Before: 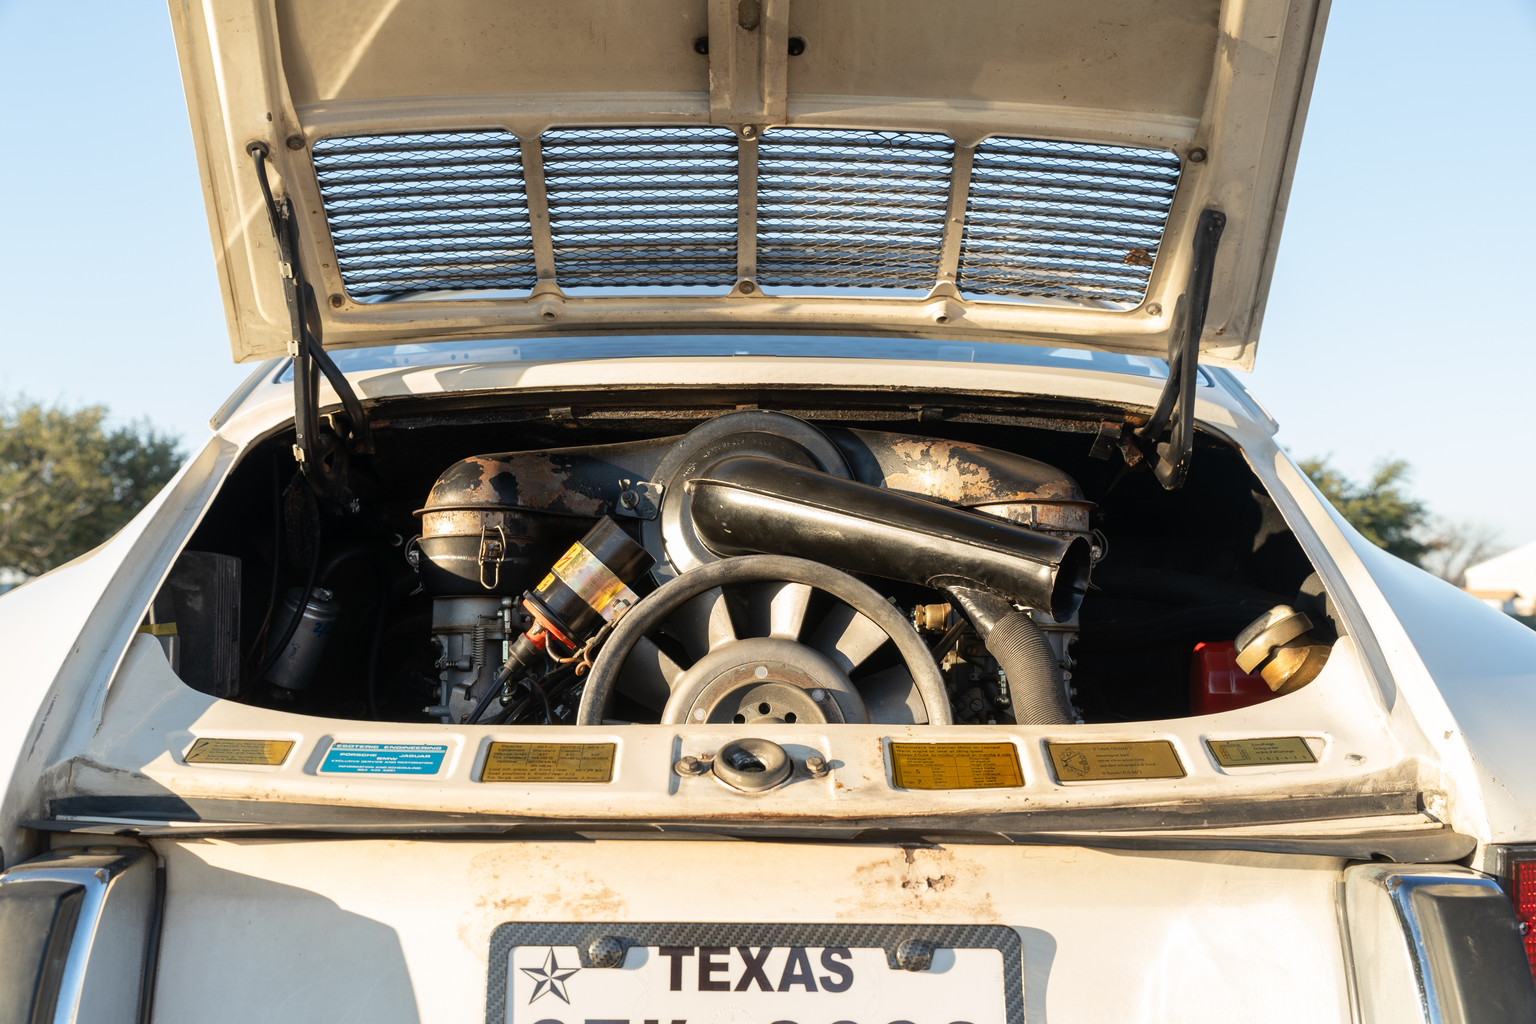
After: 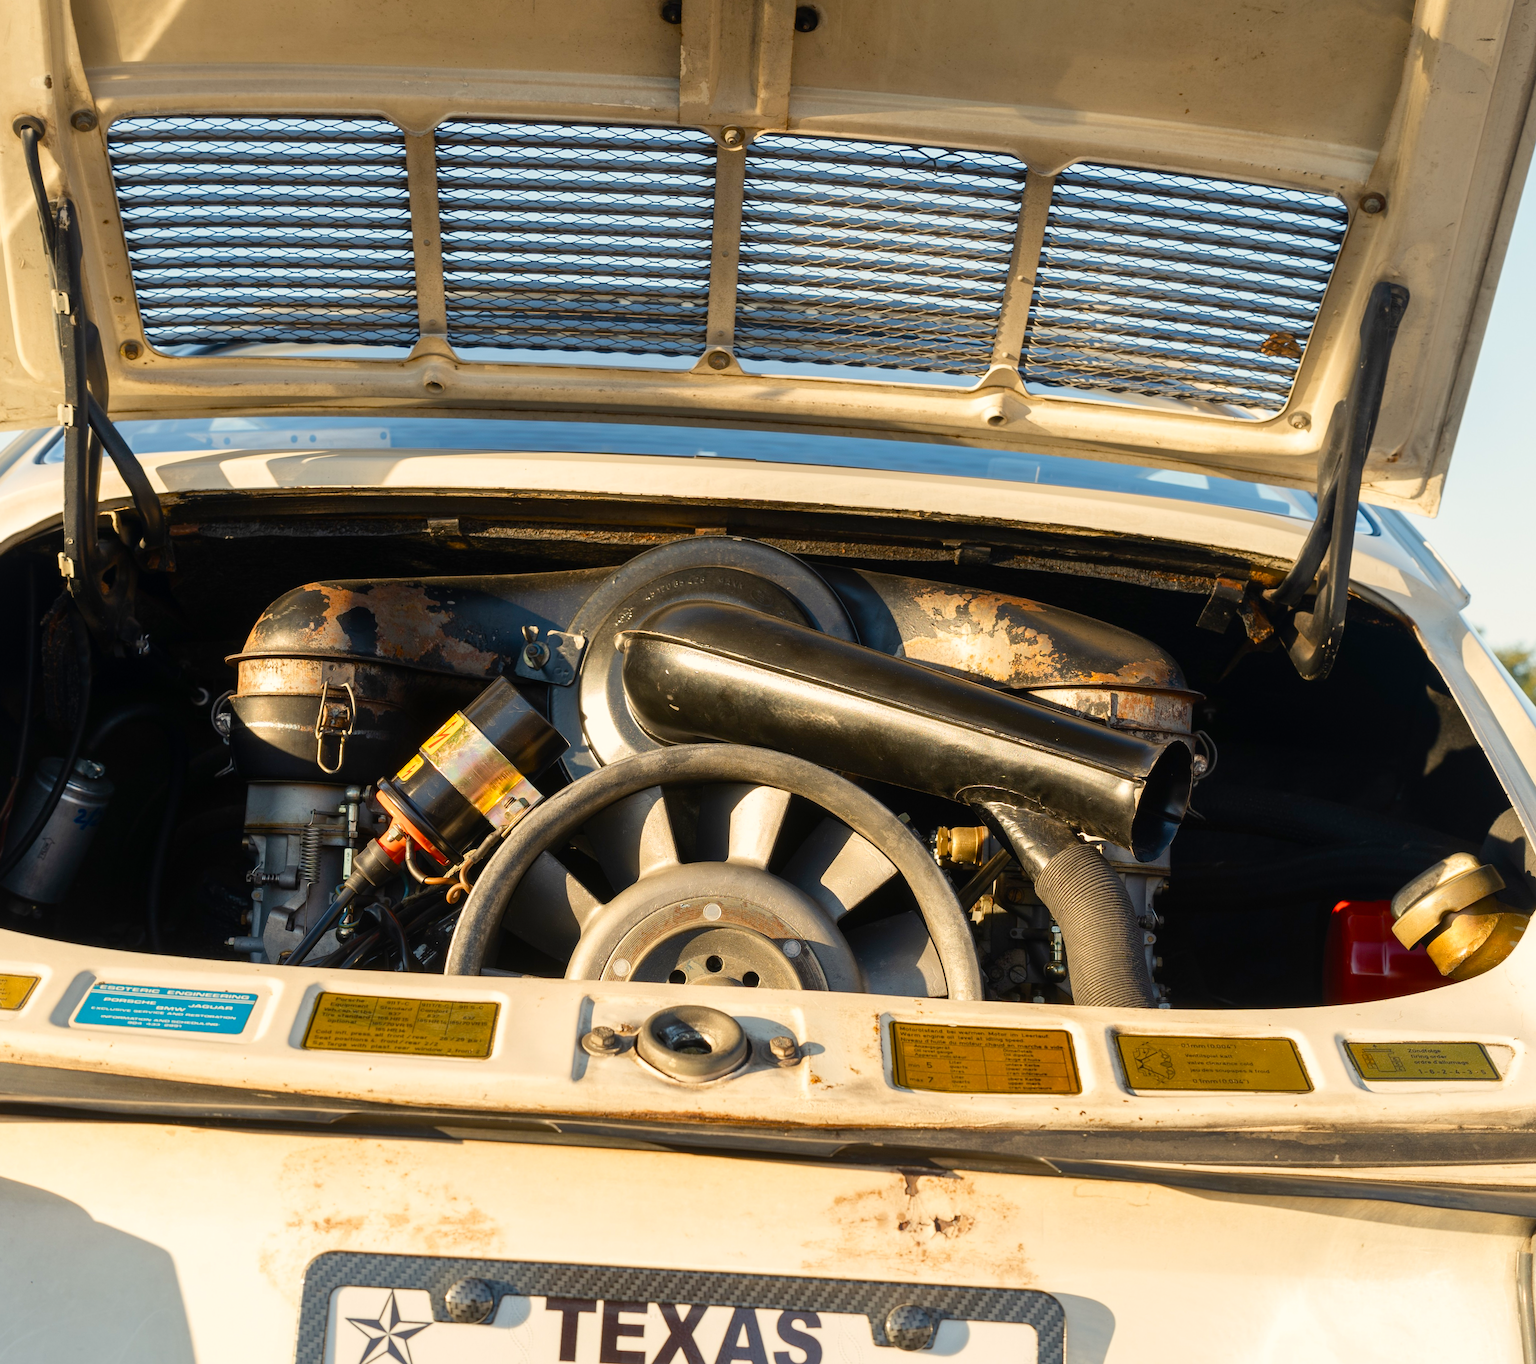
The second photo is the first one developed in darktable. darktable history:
crop and rotate: angle -2.86°, left 14.232%, top 0.041%, right 10.8%, bottom 0.061%
color balance rgb: highlights gain › chroma 3.046%, highlights gain › hue 77.97°, linear chroma grading › global chroma 14.459%, perceptual saturation grading › global saturation 20%, perceptual saturation grading › highlights -25.49%, perceptual saturation grading › shadows 24.313%
